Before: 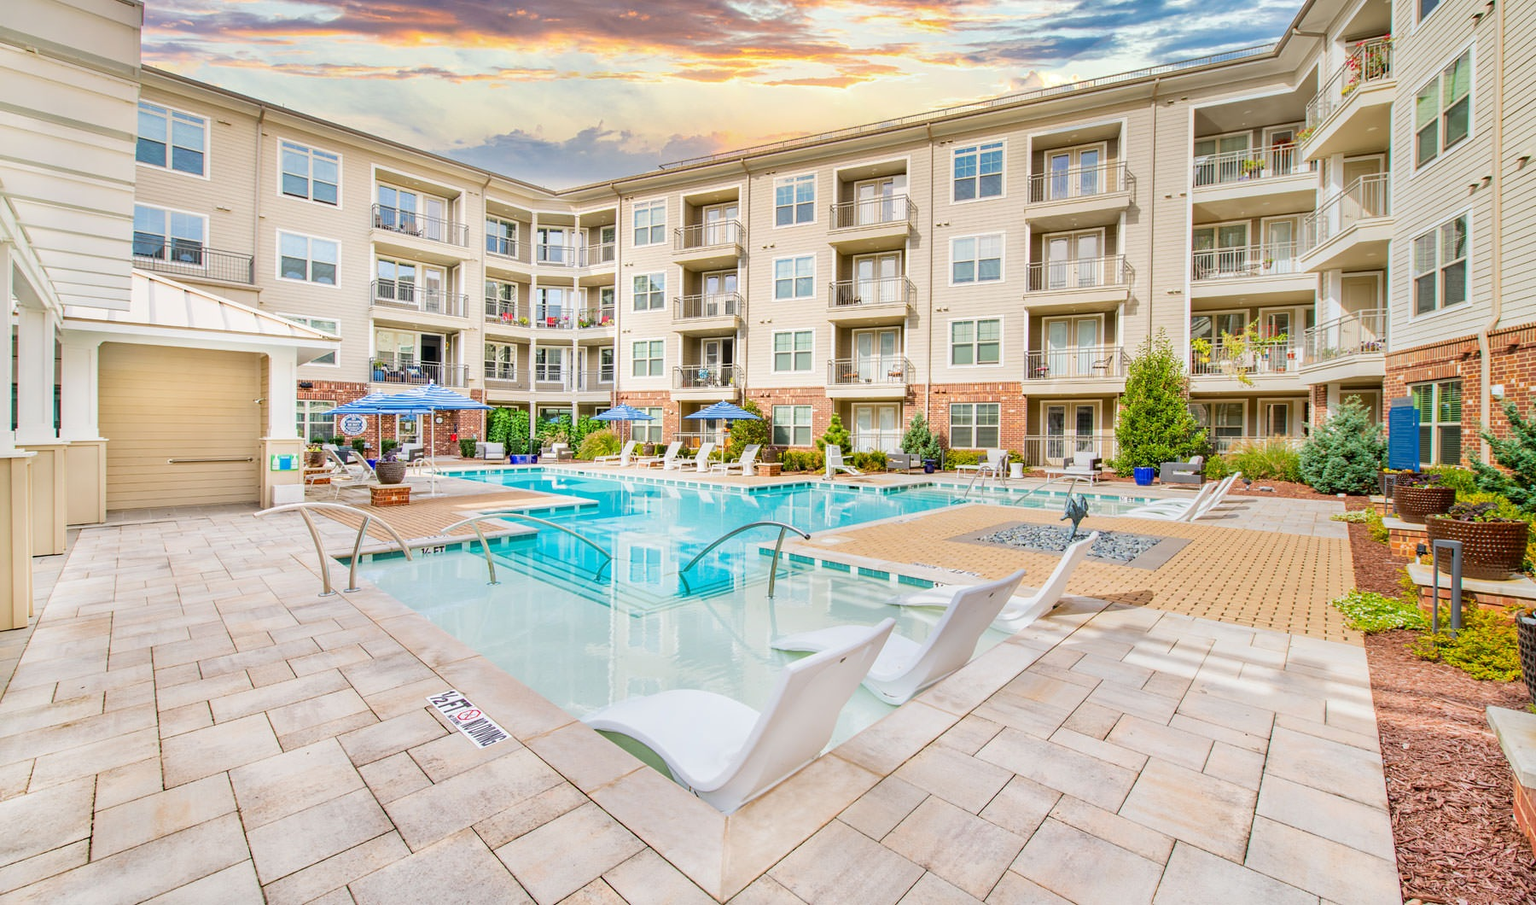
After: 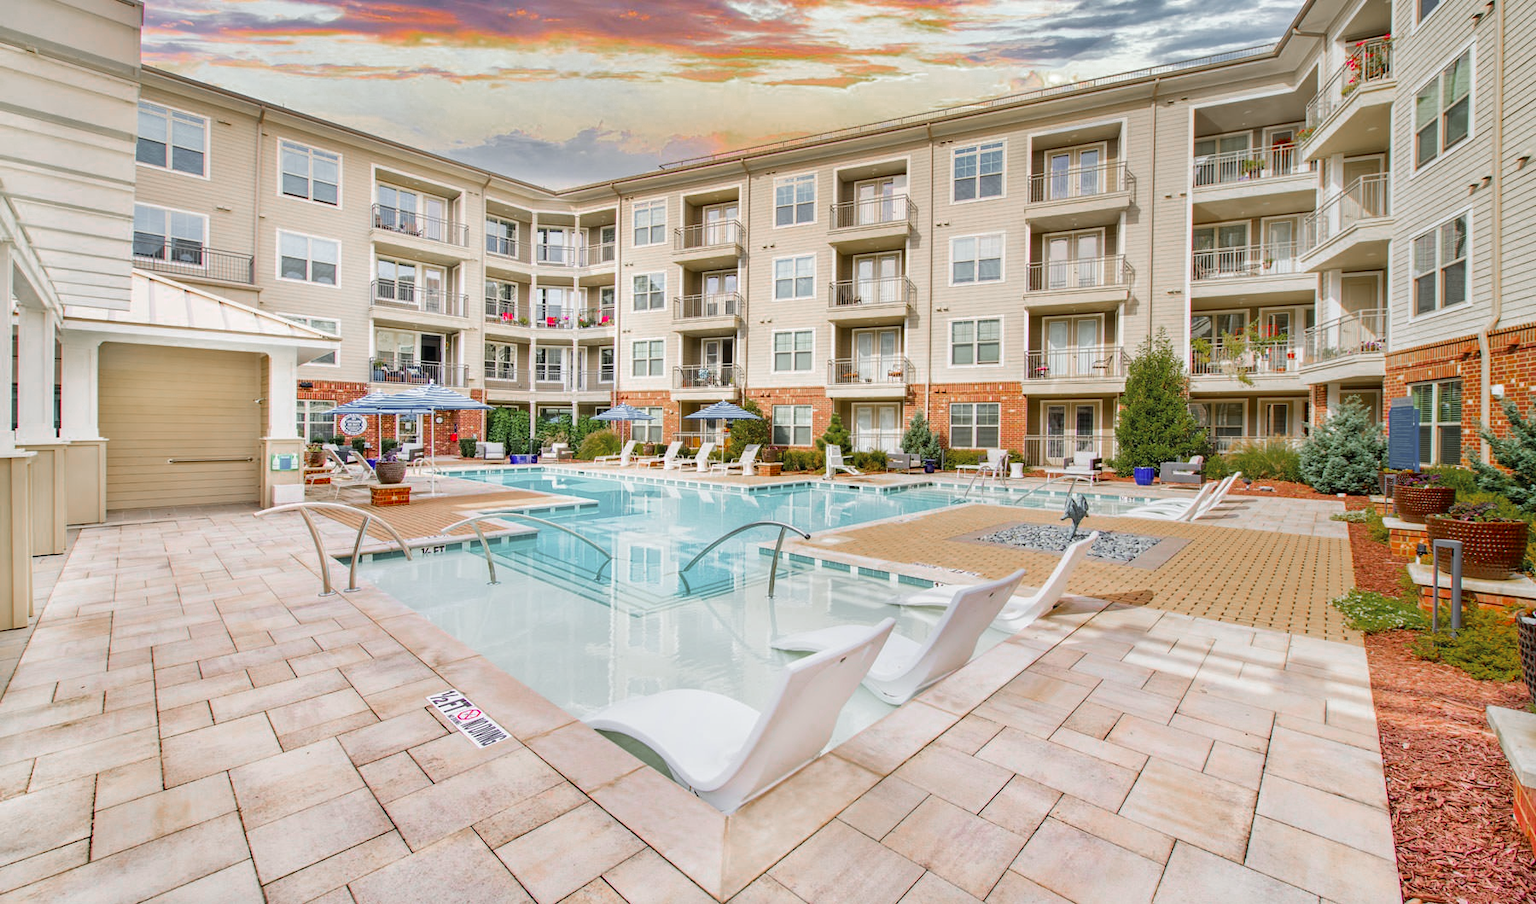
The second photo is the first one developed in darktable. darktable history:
color zones: curves: ch0 [(0, 0.48) (0.209, 0.398) (0.305, 0.332) (0.429, 0.493) (0.571, 0.5) (0.714, 0.5) (0.857, 0.5) (1, 0.48)]; ch1 [(0, 0.736) (0.143, 0.625) (0.225, 0.371) (0.429, 0.256) (0.571, 0.241) (0.714, 0.213) (0.857, 0.48) (1, 0.736)]; ch2 [(0, 0.448) (0.143, 0.498) (0.286, 0.5) (0.429, 0.5) (0.571, 0.5) (0.714, 0.5) (0.857, 0.5) (1, 0.448)]
color balance rgb: perceptual saturation grading › global saturation 0.536%, global vibrance 20%
